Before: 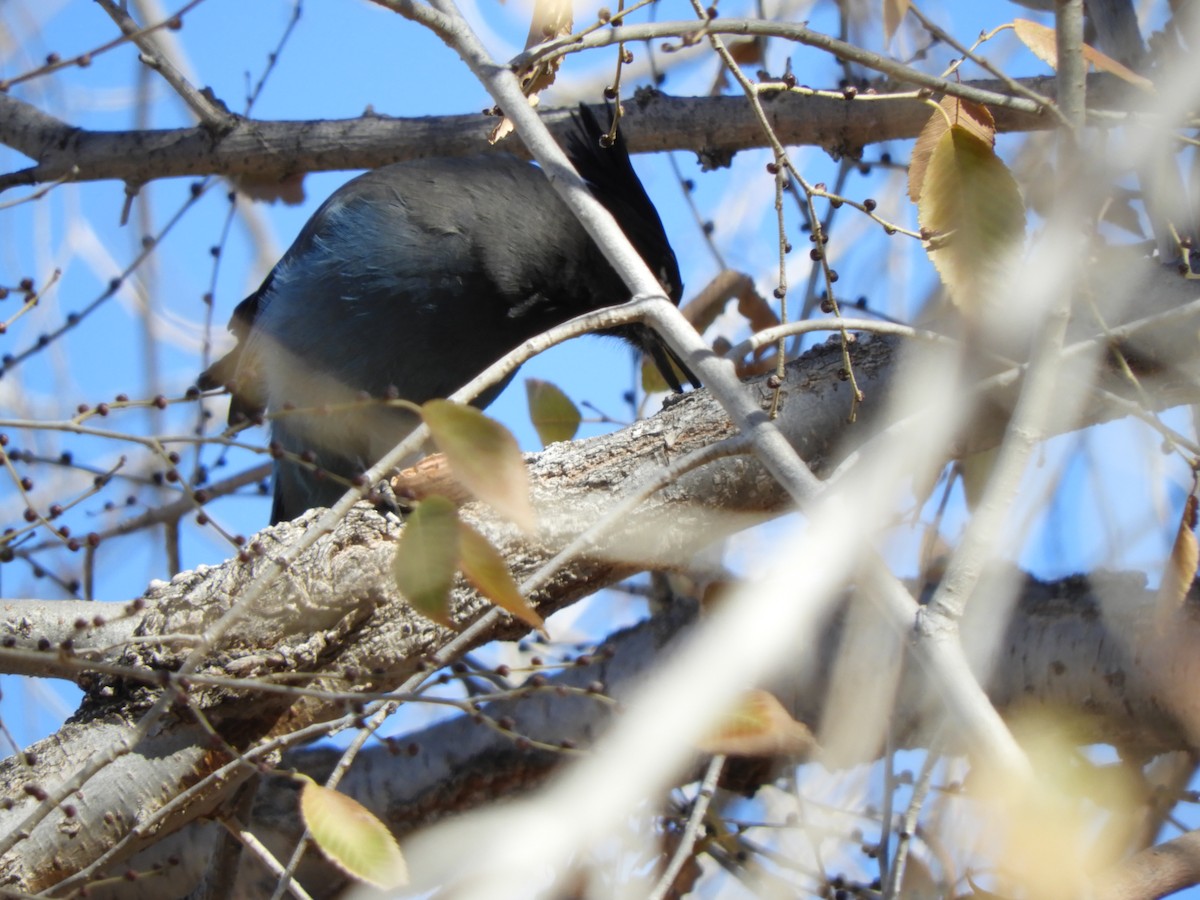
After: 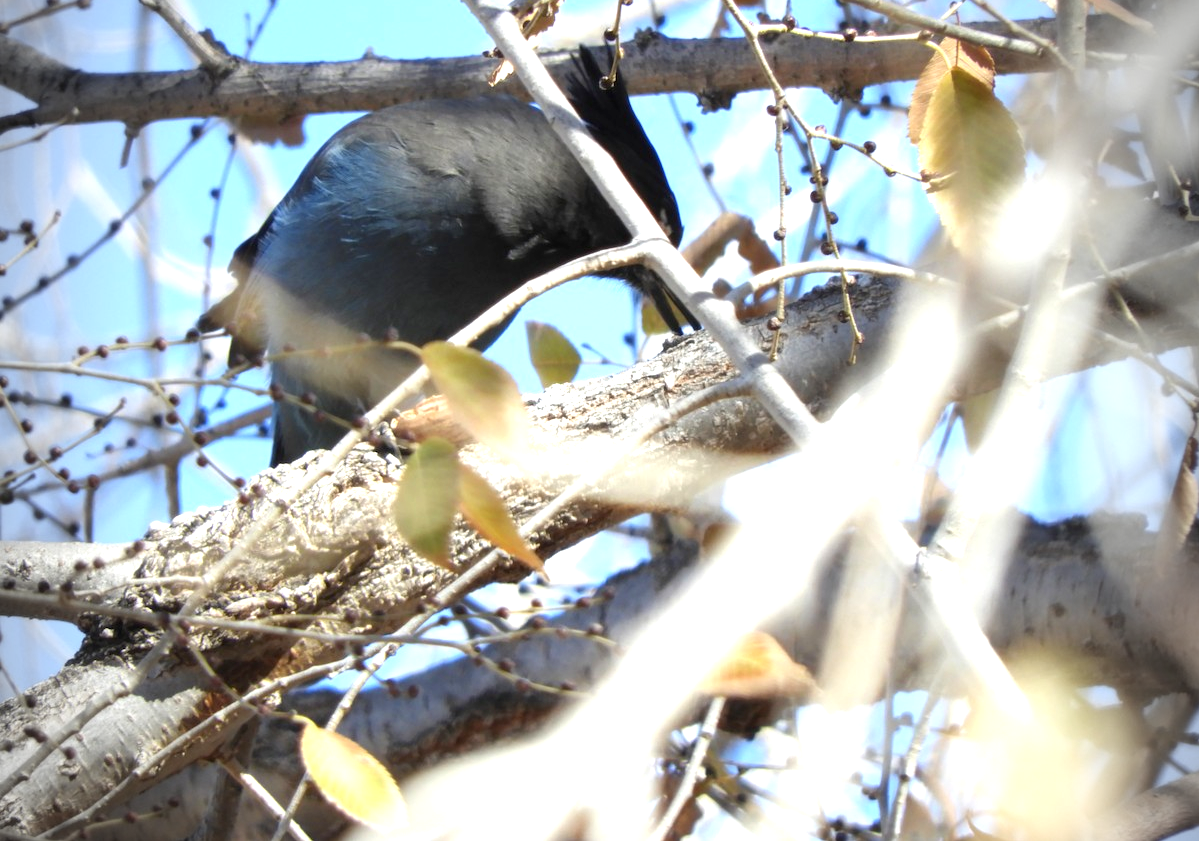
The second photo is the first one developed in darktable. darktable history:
vignetting: fall-off start 96.51%, fall-off radius 99.6%, brightness -0.617, saturation -0.682, width/height ratio 0.613, dithering 16-bit output
crop and rotate: top 6.5%
exposure: black level correction 0.001, exposure 0.964 EV, compensate highlight preservation false
